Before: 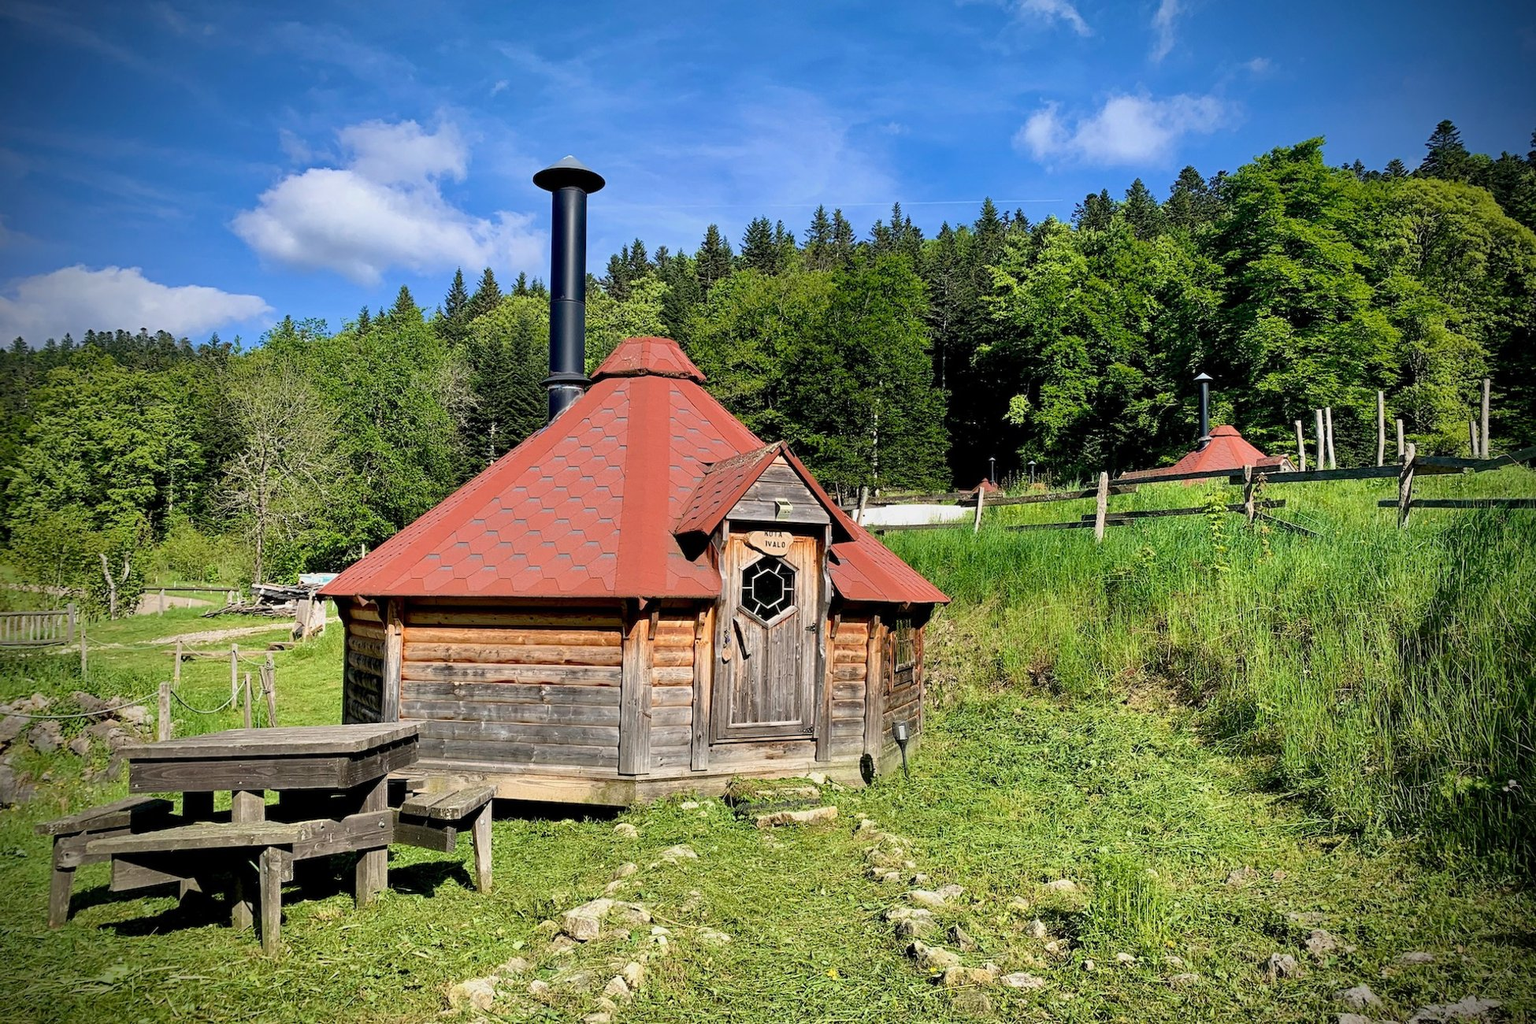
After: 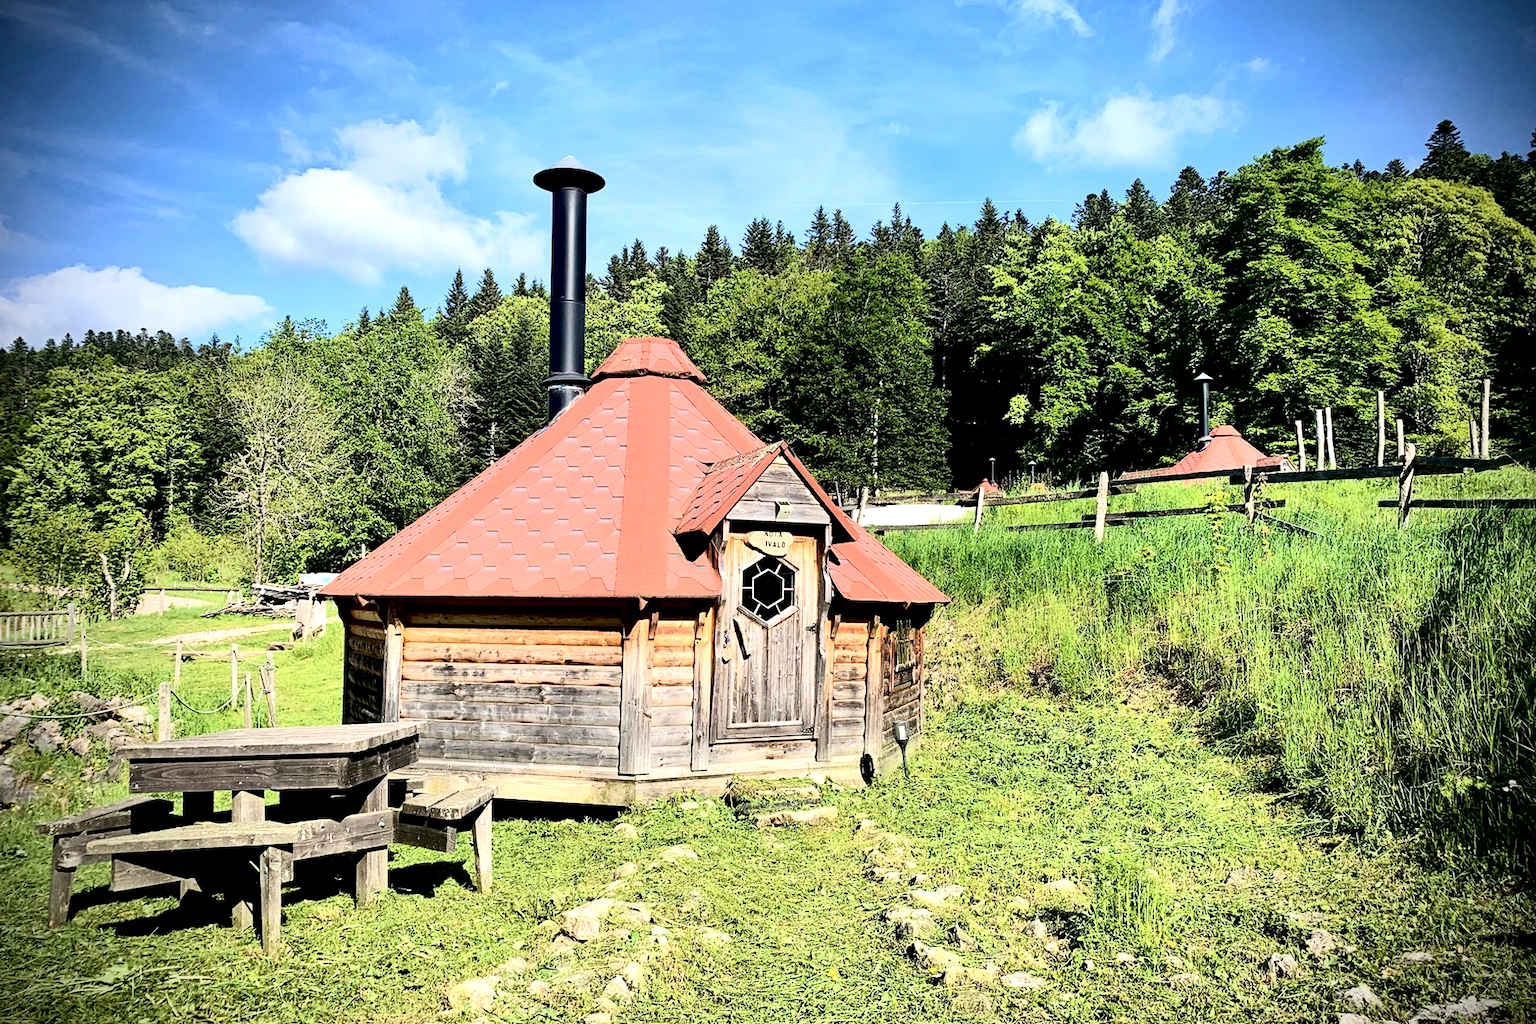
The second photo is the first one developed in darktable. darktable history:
tone equalizer: -8 EV -0.768 EV, -7 EV -0.722 EV, -6 EV -0.571 EV, -5 EV -0.423 EV, -3 EV 0.368 EV, -2 EV 0.6 EV, -1 EV 0.695 EV, +0 EV 0.777 EV, edges refinement/feathering 500, mask exposure compensation -1.57 EV, preserve details no
tone curve: curves: ch0 [(0, 0) (0.082, 0.02) (0.129, 0.078) (0.275, 0.301) (0.67, 0.809) (1, 1)], color space Lab, independent channels, preserve colors none
